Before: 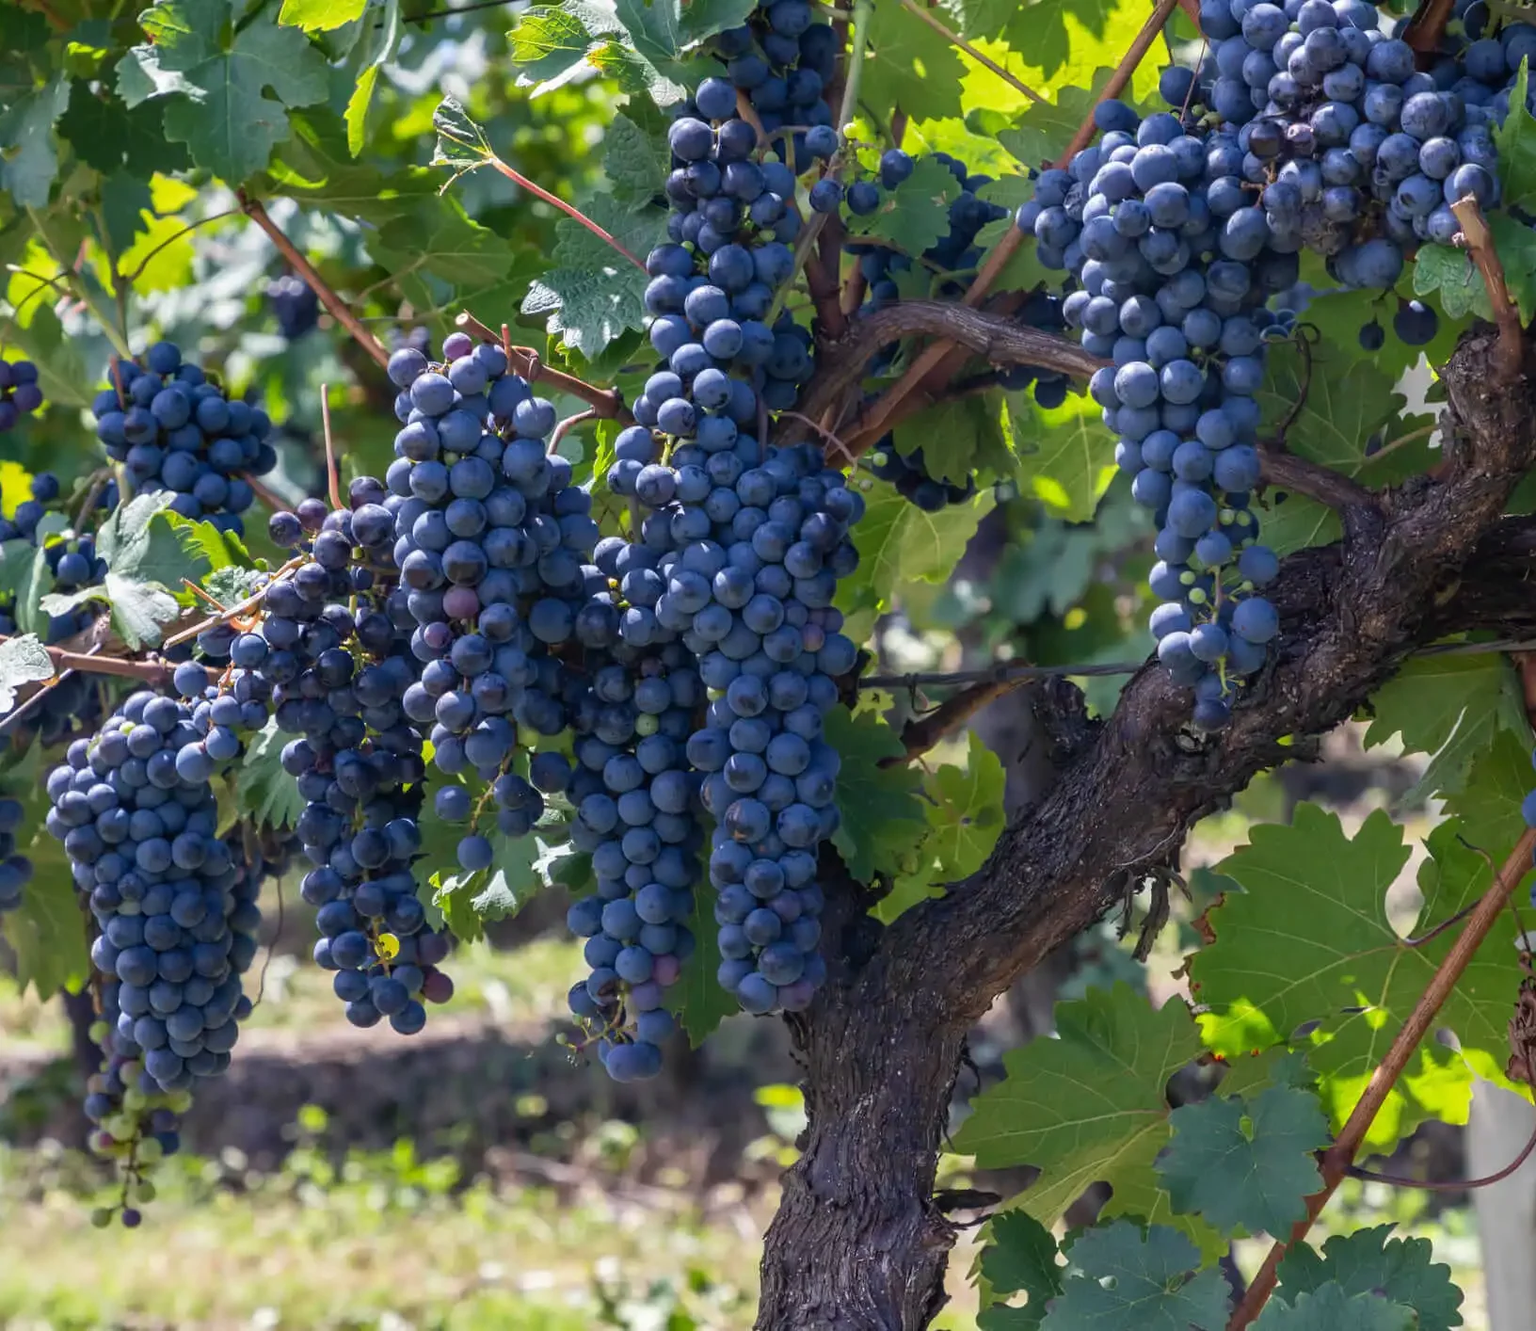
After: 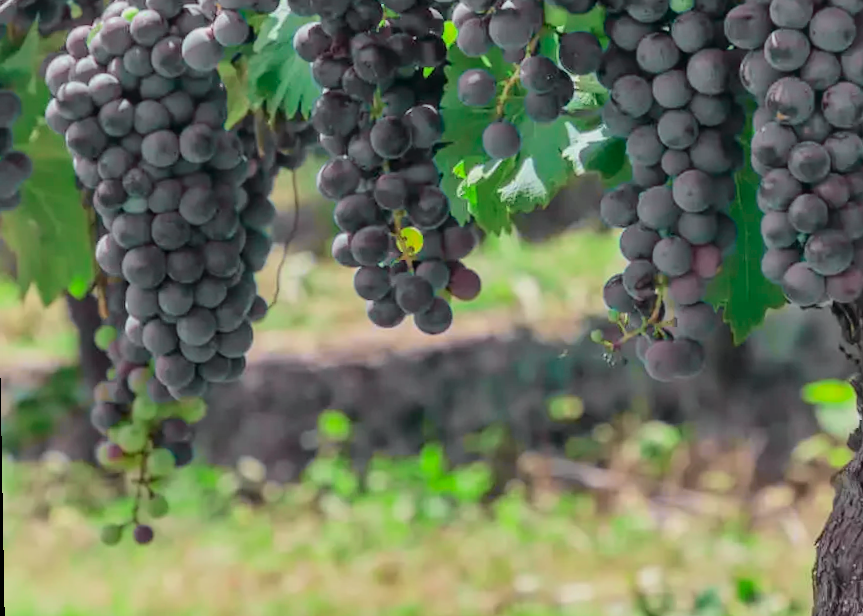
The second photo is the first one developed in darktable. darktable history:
crop and rotate: top 54.778%, right 46.61%, bottom 0.159%
shadows and highlights: soften with gaussian
rotate and perspective: rotation -1°, crop left 0.011, crop right 0.989, crop top 0.025, crop bottom 0.975
tone curve: curves: ch0 [(0, 0) (0.402, 0.473) (0.673, 0.68) (0.899, 0.832) (0.999, 0.903)]; ch1 [(0, 0) (0.379, 0.262) (0.464, 0.425) (0.498, 0.49) (0.507, 0.5) (0.53, 0.532) (0.582, 0.583) (0.68, 0.672) (0.791, 0.748) (1, 0.896)]; ch2 [(0, 0) (0.199, 0.414) (0.438, 0.49) (0.496, 0.501) (0.515, 0.546) (0.577, 0.605) (0.632, 0.649) (0.717, 0.727) (0.845, 0.855) (0.998, 0.977)], color space Lab, independent channels, preserve colors none
